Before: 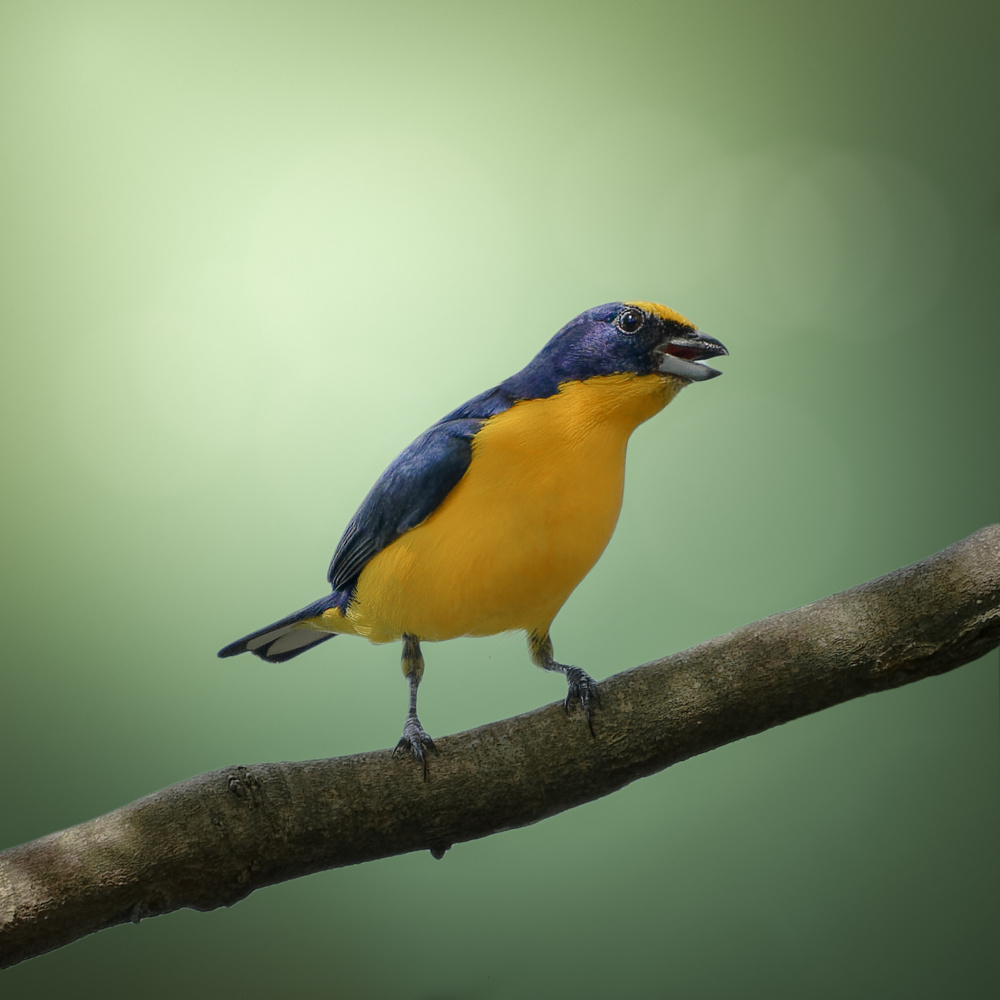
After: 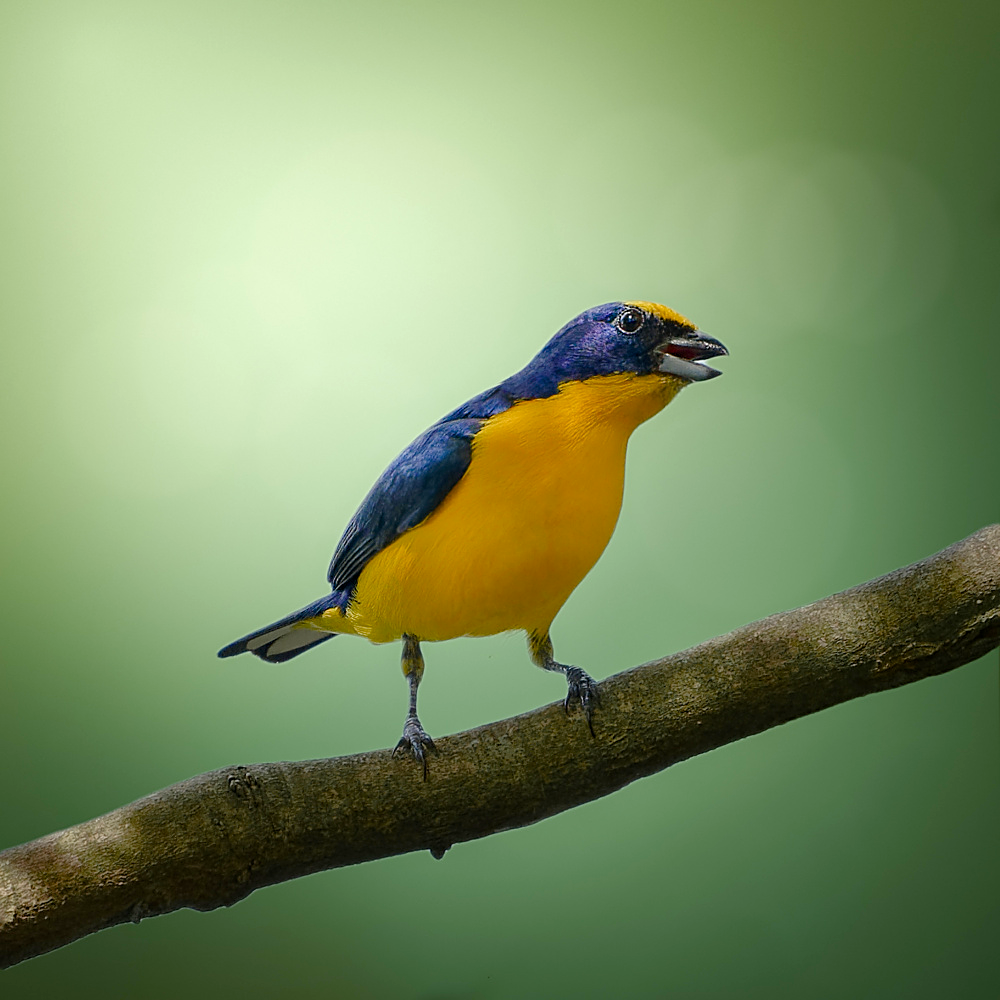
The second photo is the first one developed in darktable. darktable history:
sharpen: on, module defaults
color balance rgb: linear chroma grading › global chroma 7.761%, perceptual saturation grading › global saturation 20%, perceptual saturation grading › highlights -25.914%, perceptual saturation grading › shadows 49.429%, perceptual brilliance grading › global brilliance 2.967%, perceptual brilliance grading › highlights -3.282%, perceptual brilliance grading › shadows 3.097%, contrast 4.83%
